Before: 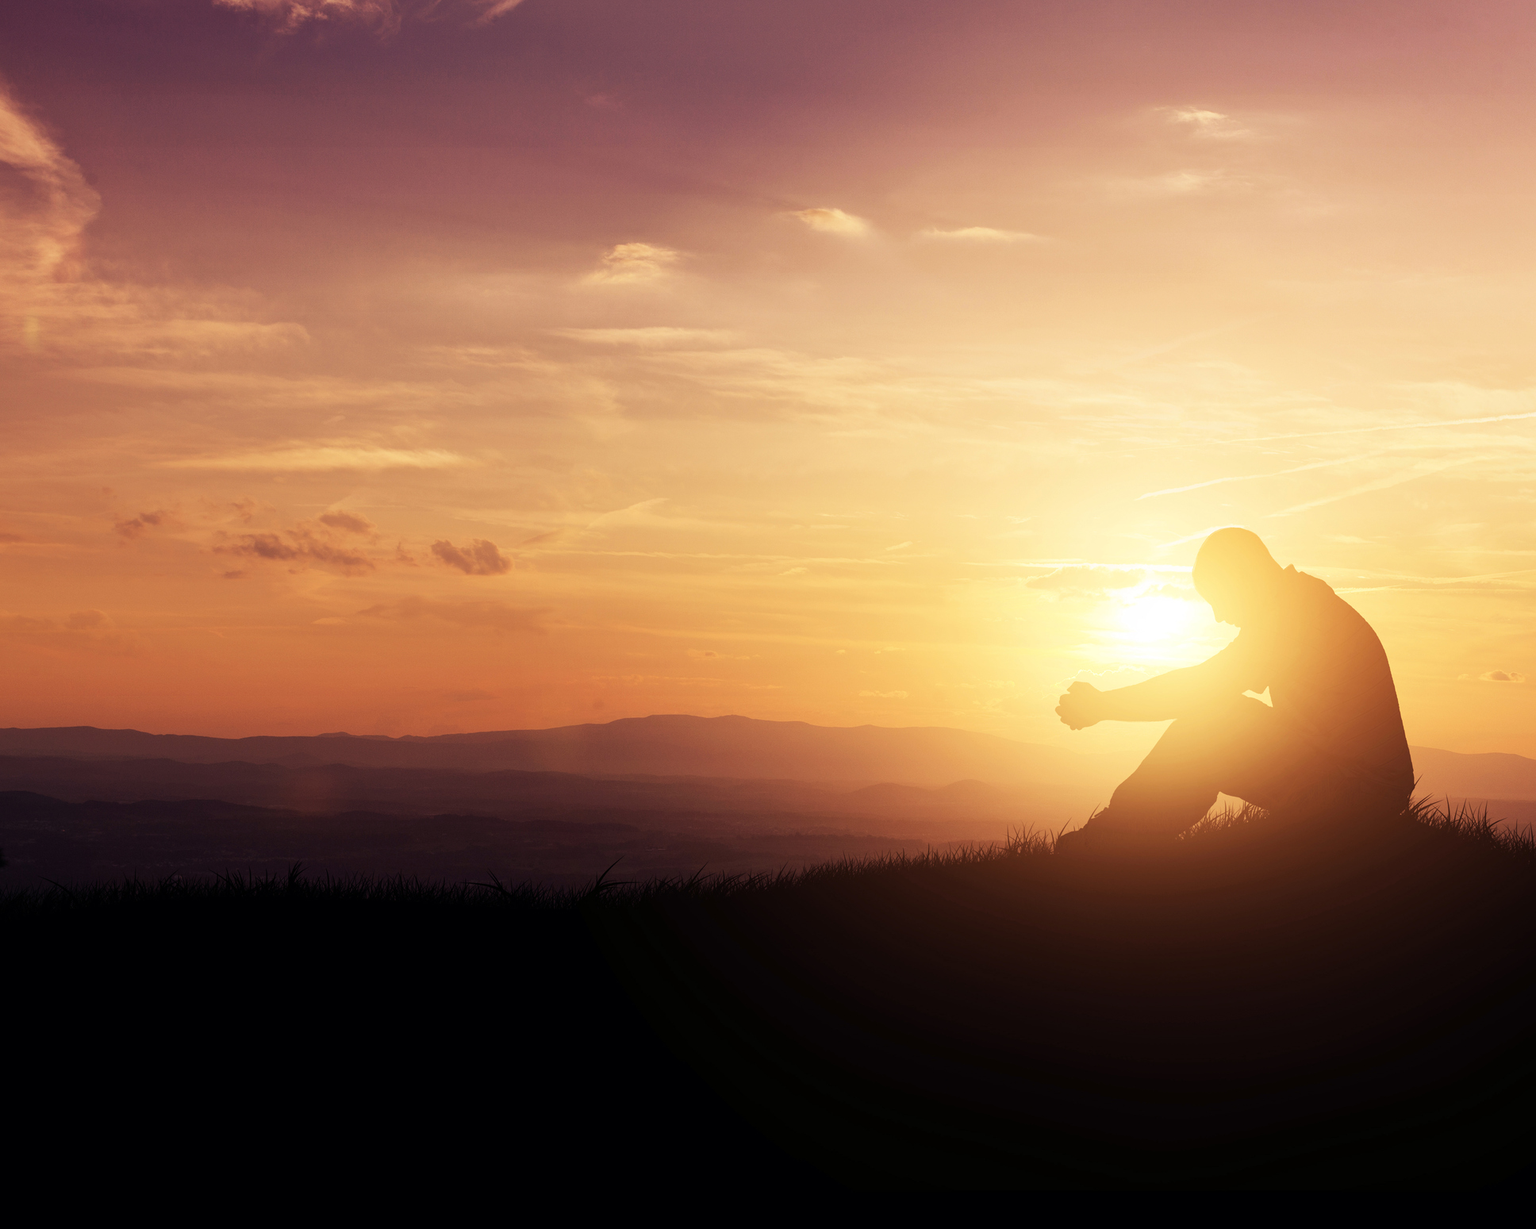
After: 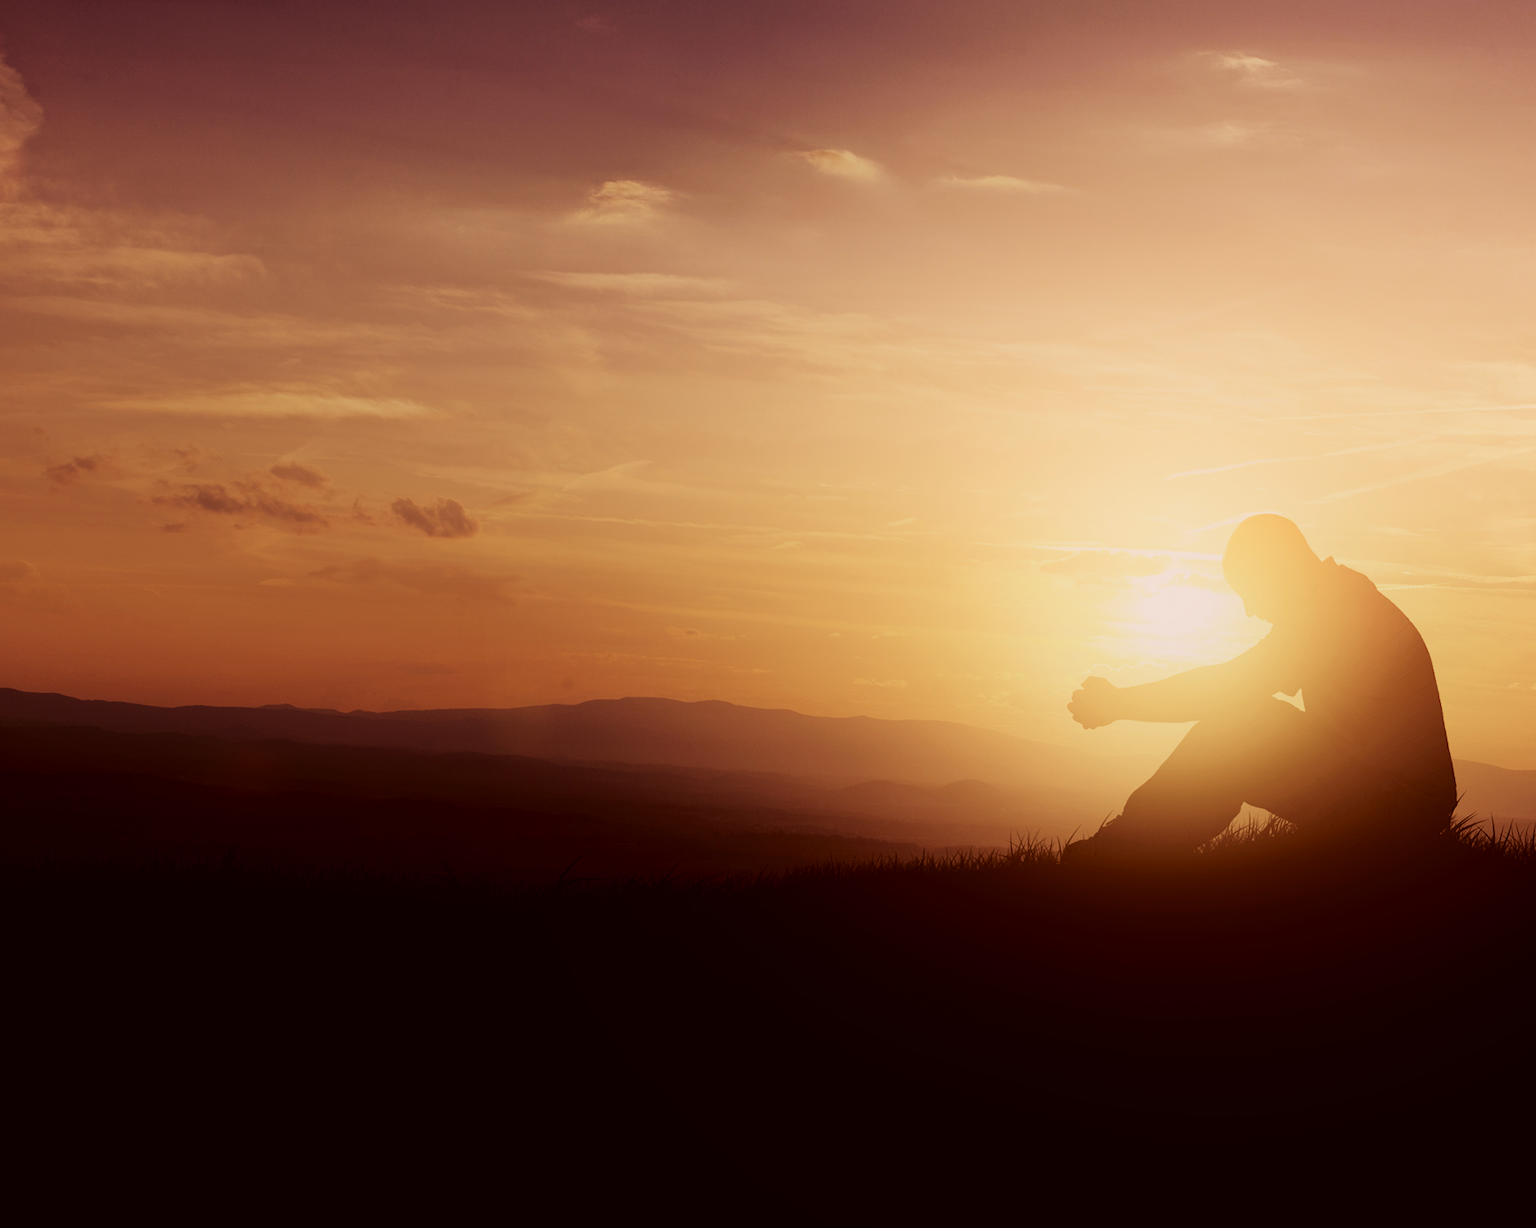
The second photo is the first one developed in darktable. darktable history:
crop and rotate: angle -1.96°, left 3.097%, top 4.154%, right 1.586%, bottom 0.529%
color correction: highlights a* 6.27, highlights b* 8.19, shadows a* 5.94, shadows b* 7.23, saturation 0.9
shadows and highlights: shadows -62.32, white point adjustment -5.22, highlights 61.59
exposure: exposure -0.582 EV, compensate highlight preservation false
